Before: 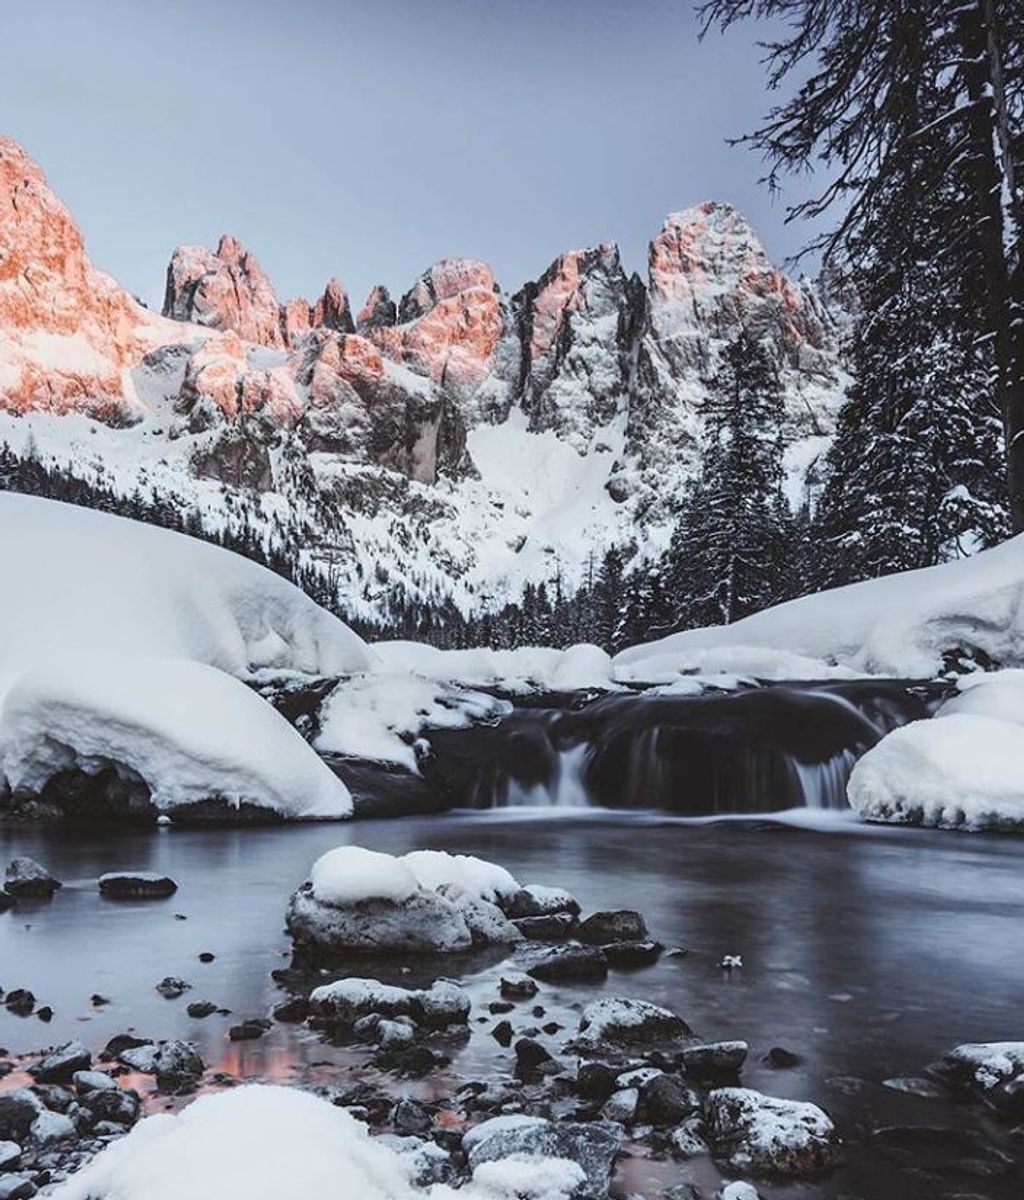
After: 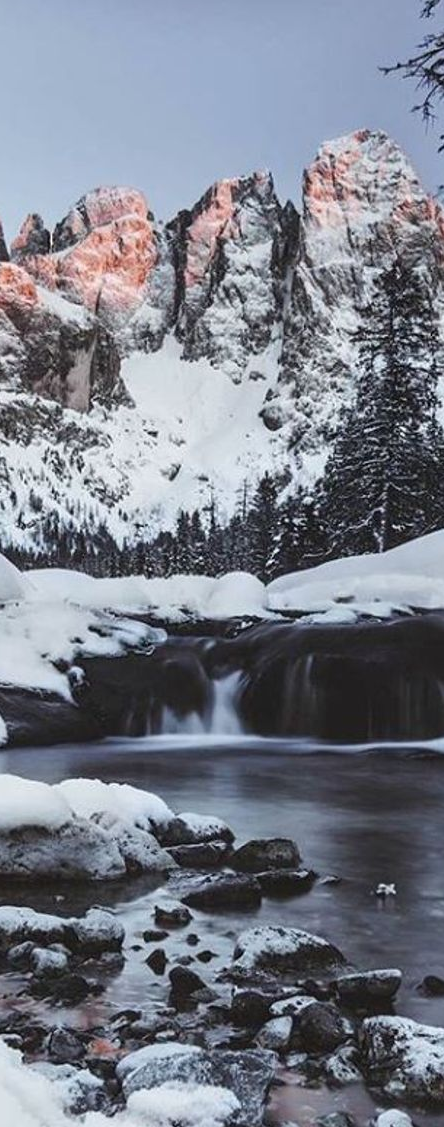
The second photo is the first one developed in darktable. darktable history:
crop: left 33.856%, top 6.068%, right 22.716%
